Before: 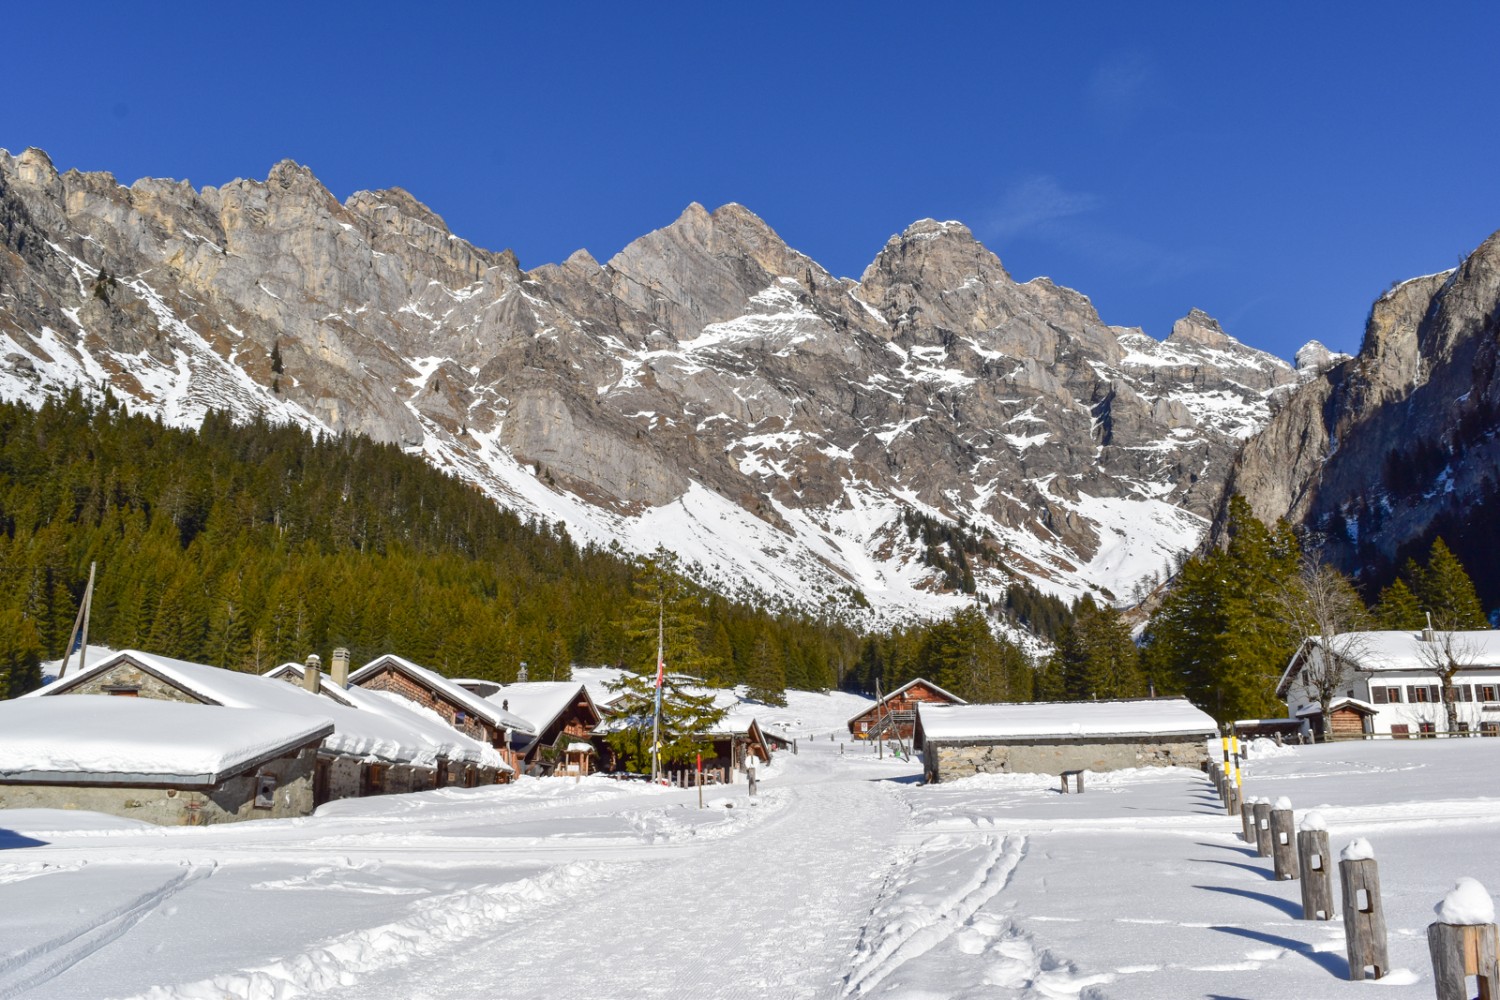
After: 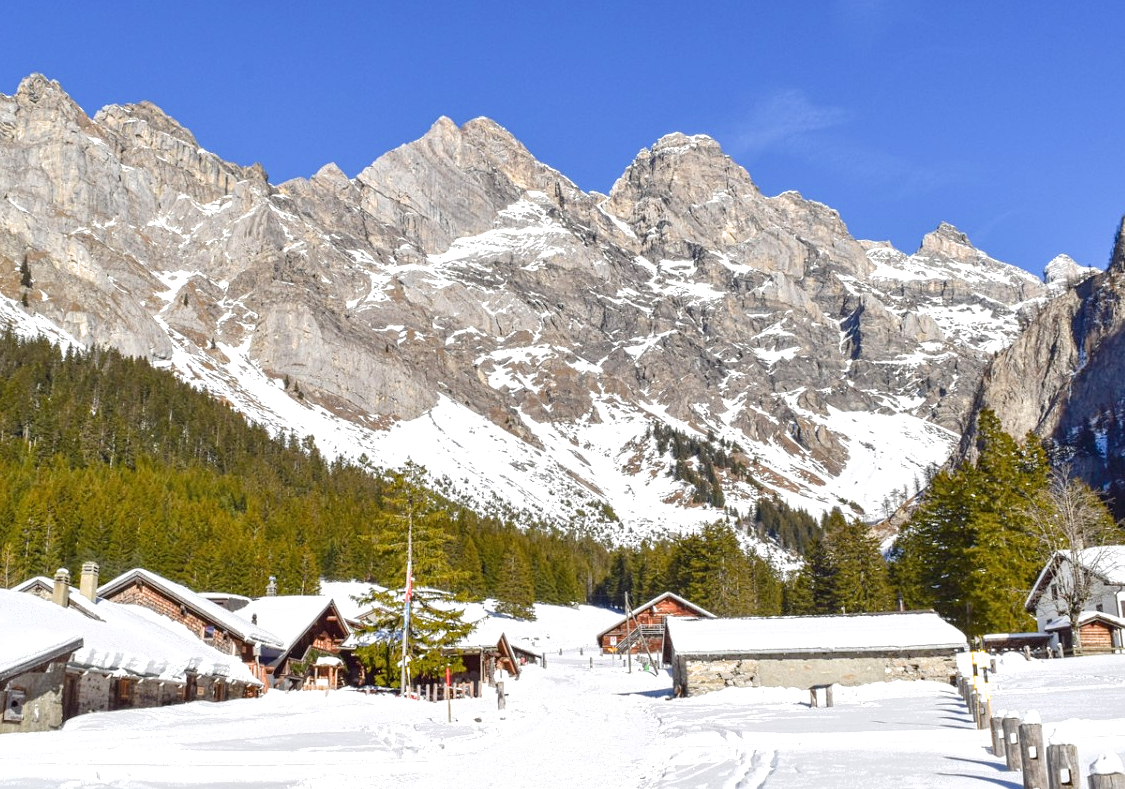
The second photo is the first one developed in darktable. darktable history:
exposure: black level correction 0, exposure 1 EV, compensate highlight preservation false
filmic rgb: black relative exposure -14.92 EV, white relative exposure 3 EV, target black luminance 0%, hardness 9.26, latitude 98.13%, contrast 0.915, shadows ↔ highlights balance 0.538%
contrast equalizer: y [[0.5, 0.5, 0.5, 0.512, 0.552, 0.62], [0.5 ×6], [0.5 ×4, 0.504, 0.553], [0 ×6], [0 ×6]]
crop: left 16.779%, top 8.628%, right 8.202%, bottom 12.421%
